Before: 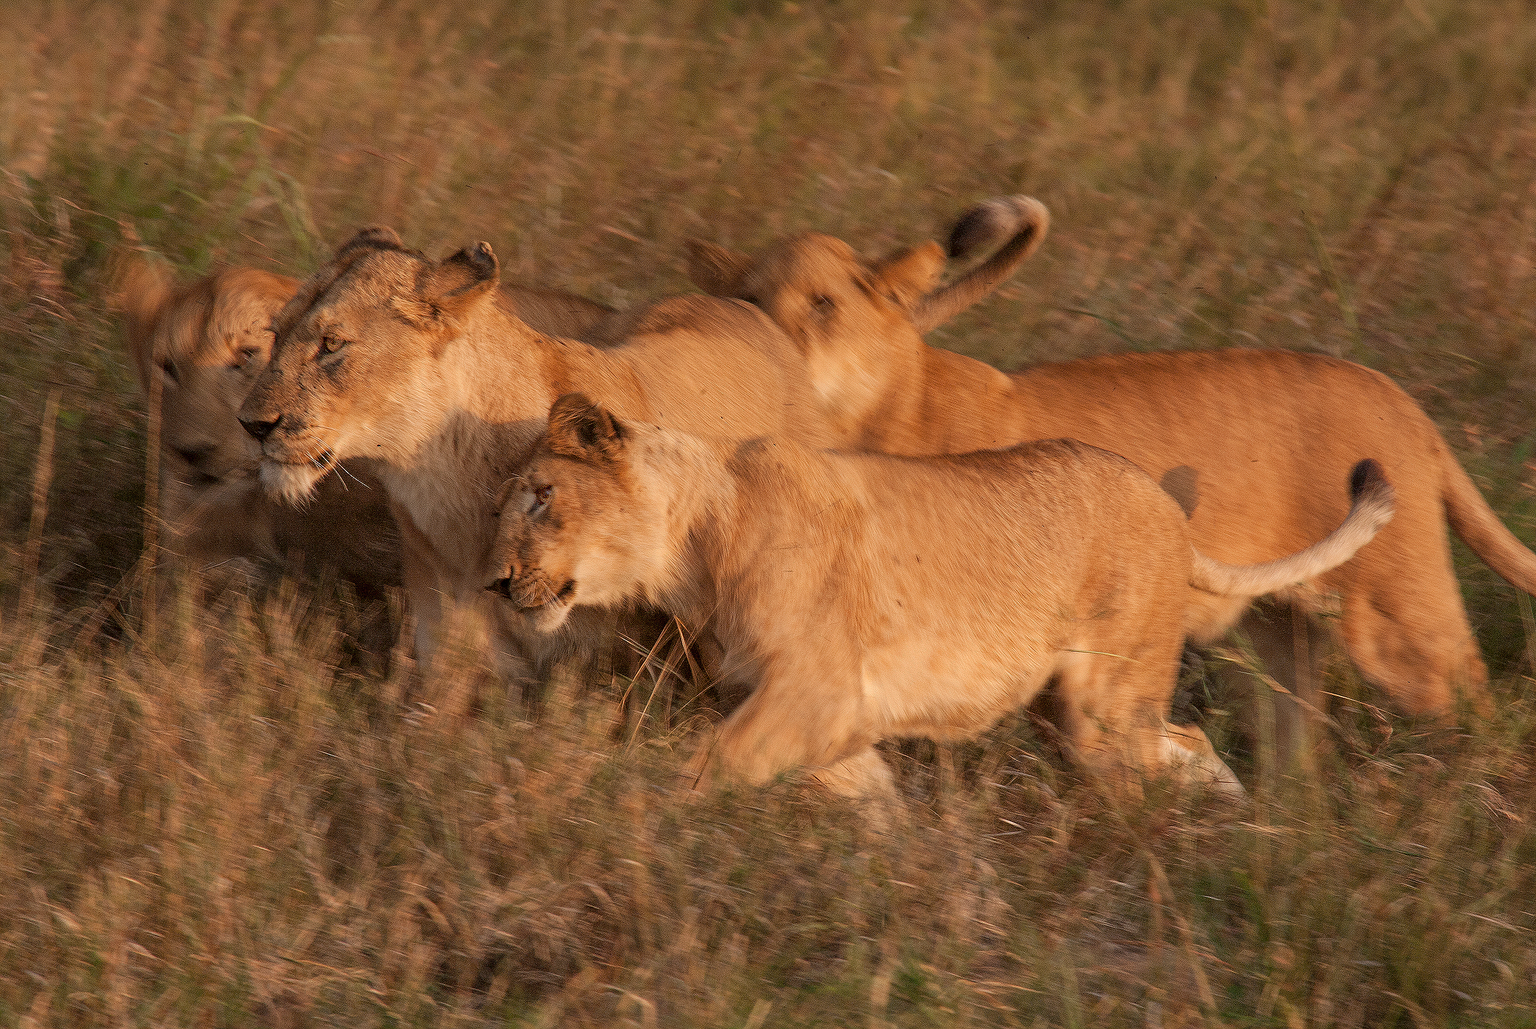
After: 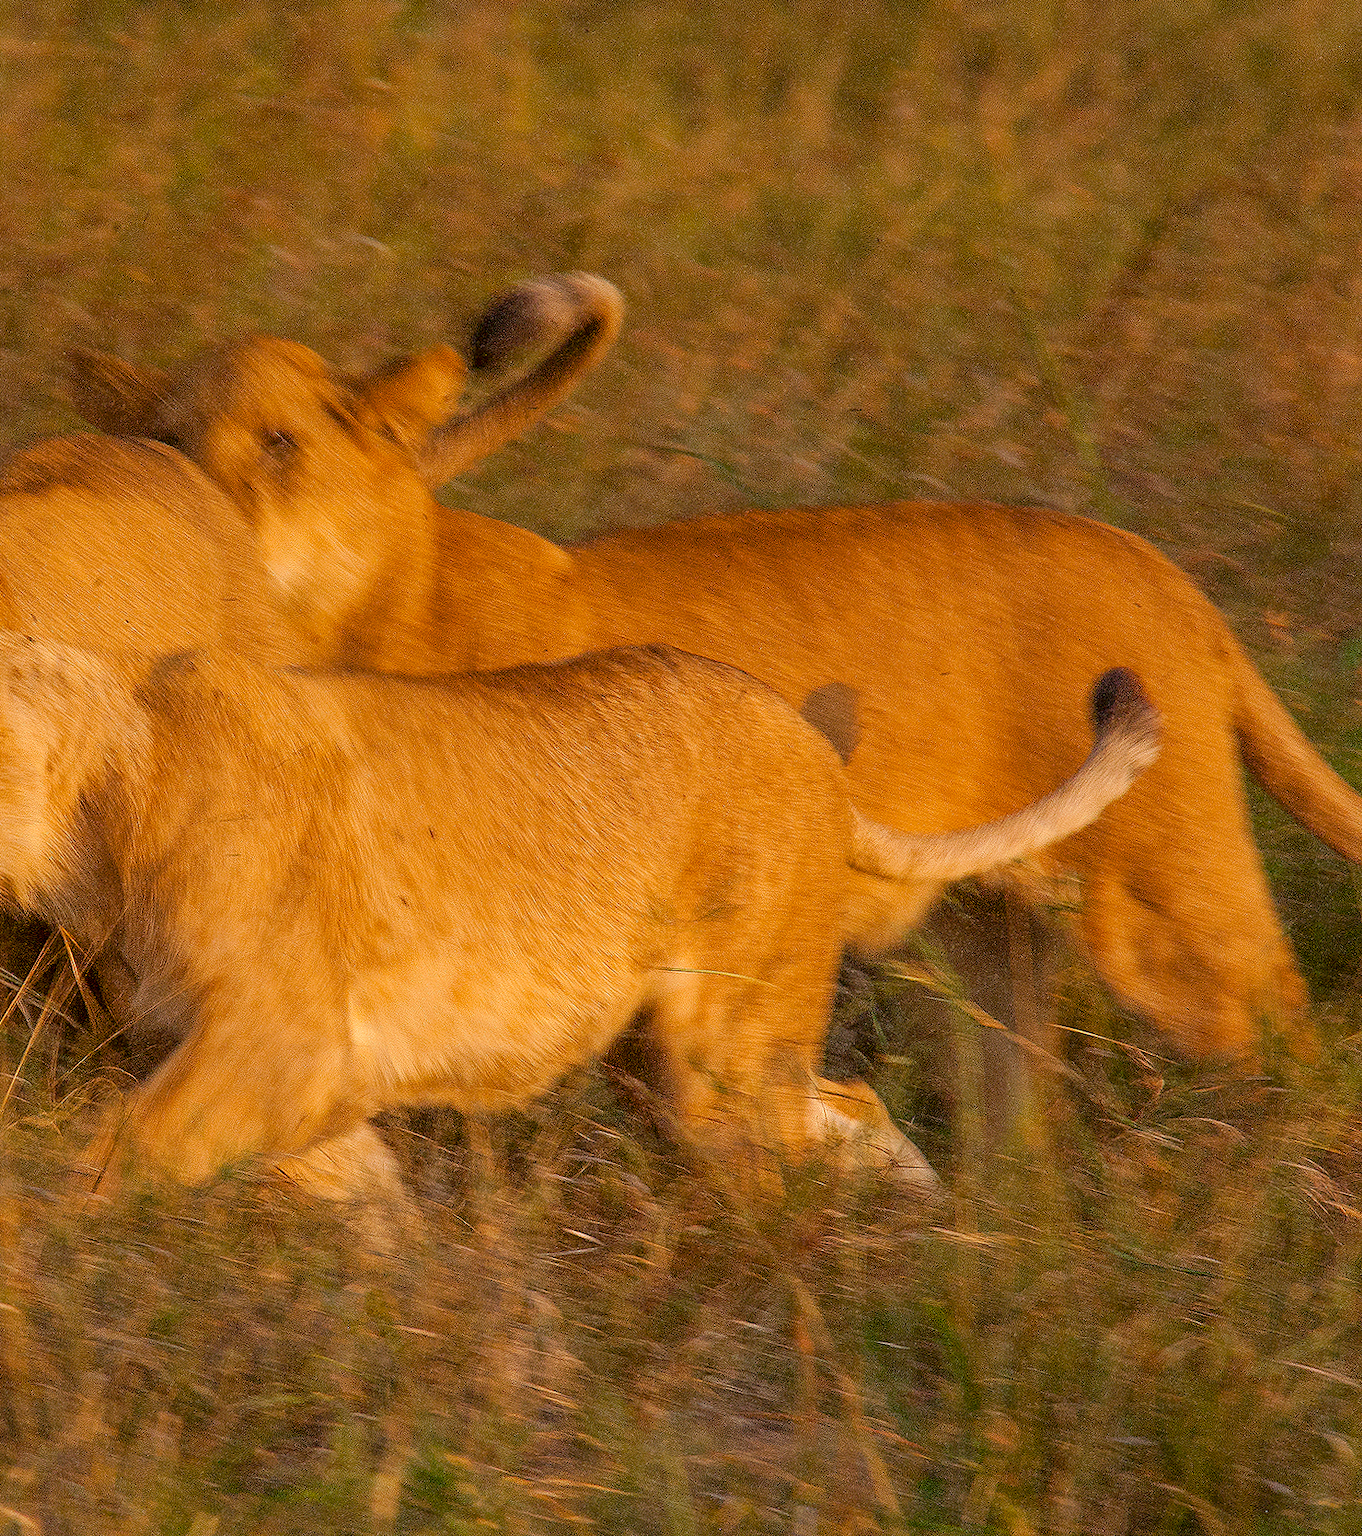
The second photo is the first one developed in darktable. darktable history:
haze removal: compatibility mode true, adaptive false
rotate and perspective: rotation -1°, crop left 0.011, crop right 0.989, crop top 0.025, crop bottom 0.975
crop: left 41.402%
color balance rgb: perceptual saturation grading › global saturation 25%, global vibrance 20%
